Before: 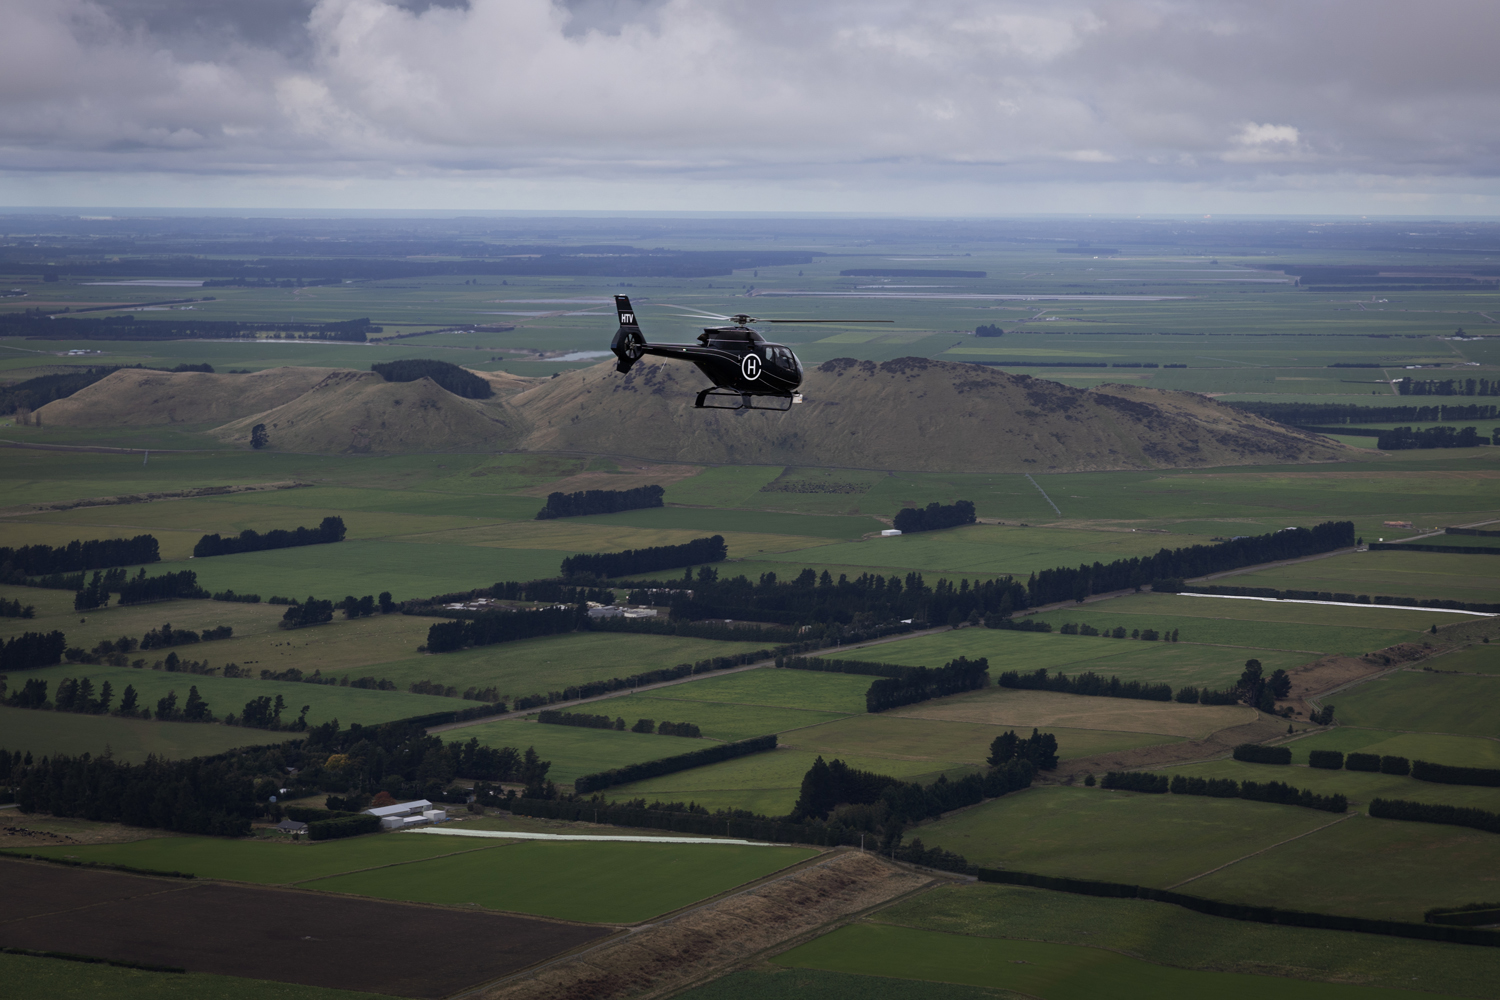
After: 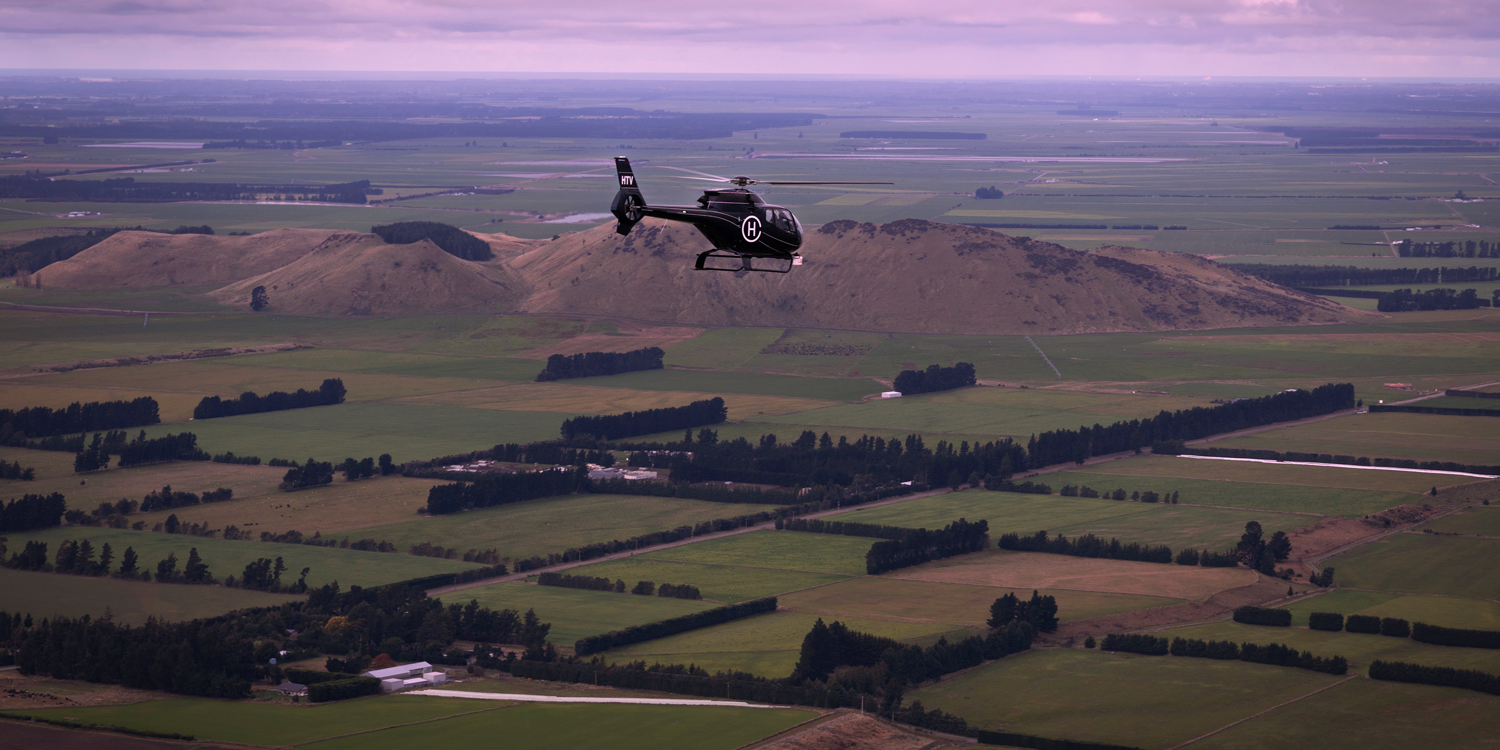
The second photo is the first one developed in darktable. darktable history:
crop: top 13.819%, bottom 11.169%
white balance: red 1.188, blue 1.11
